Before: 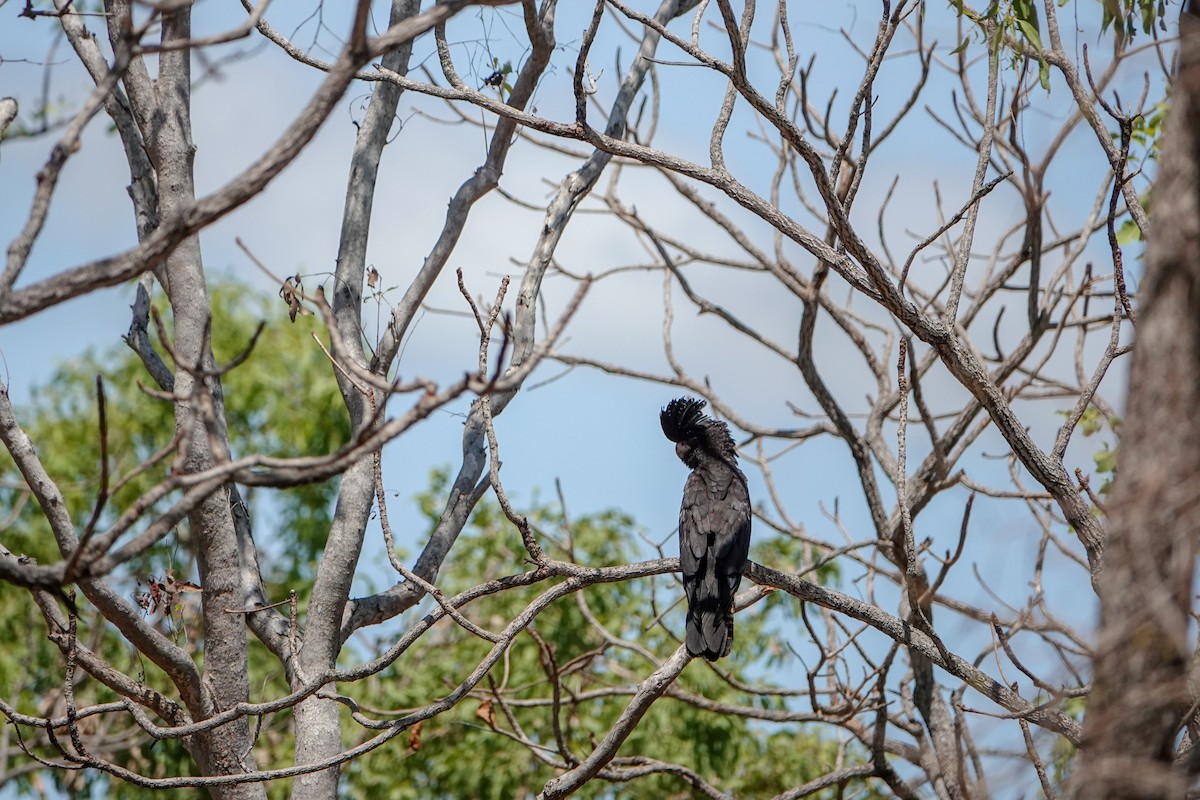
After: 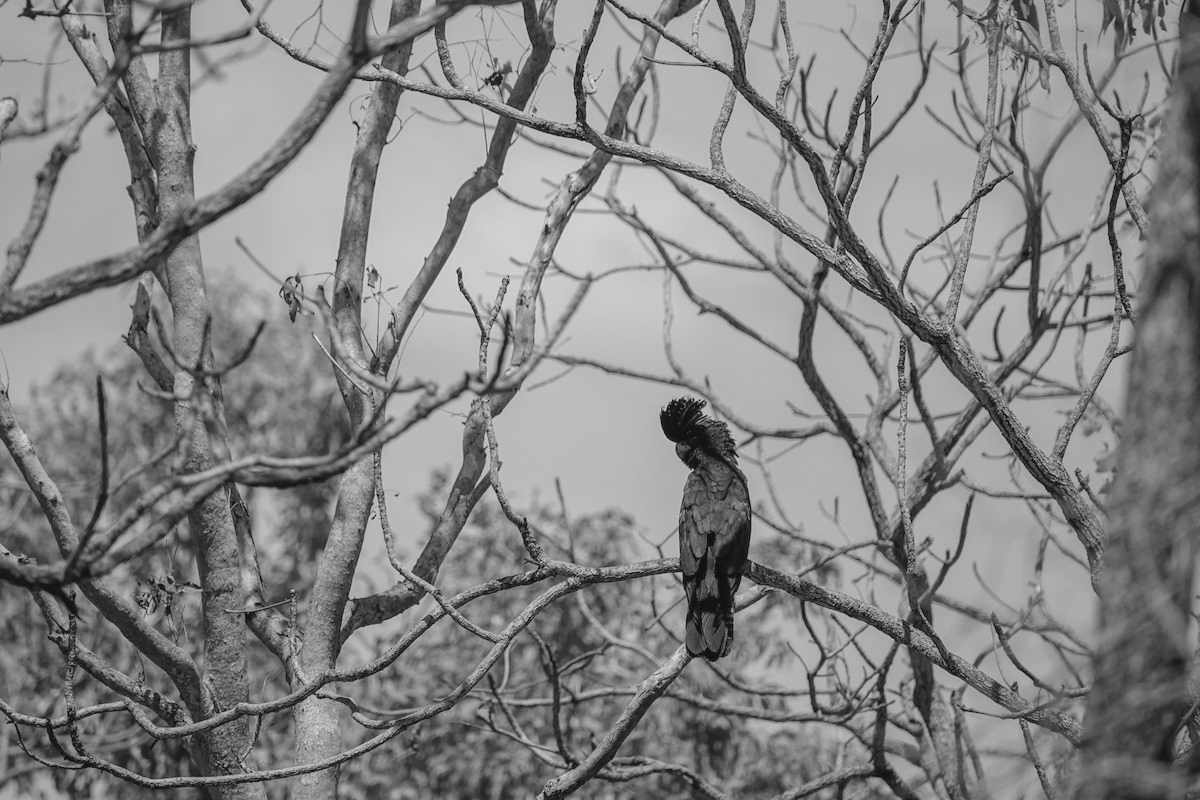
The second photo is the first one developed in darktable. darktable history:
monochrome: a -35.87, b 49.73, size 1.7
contrast brightness saturation: contrast -0.1, saturation -0.1
